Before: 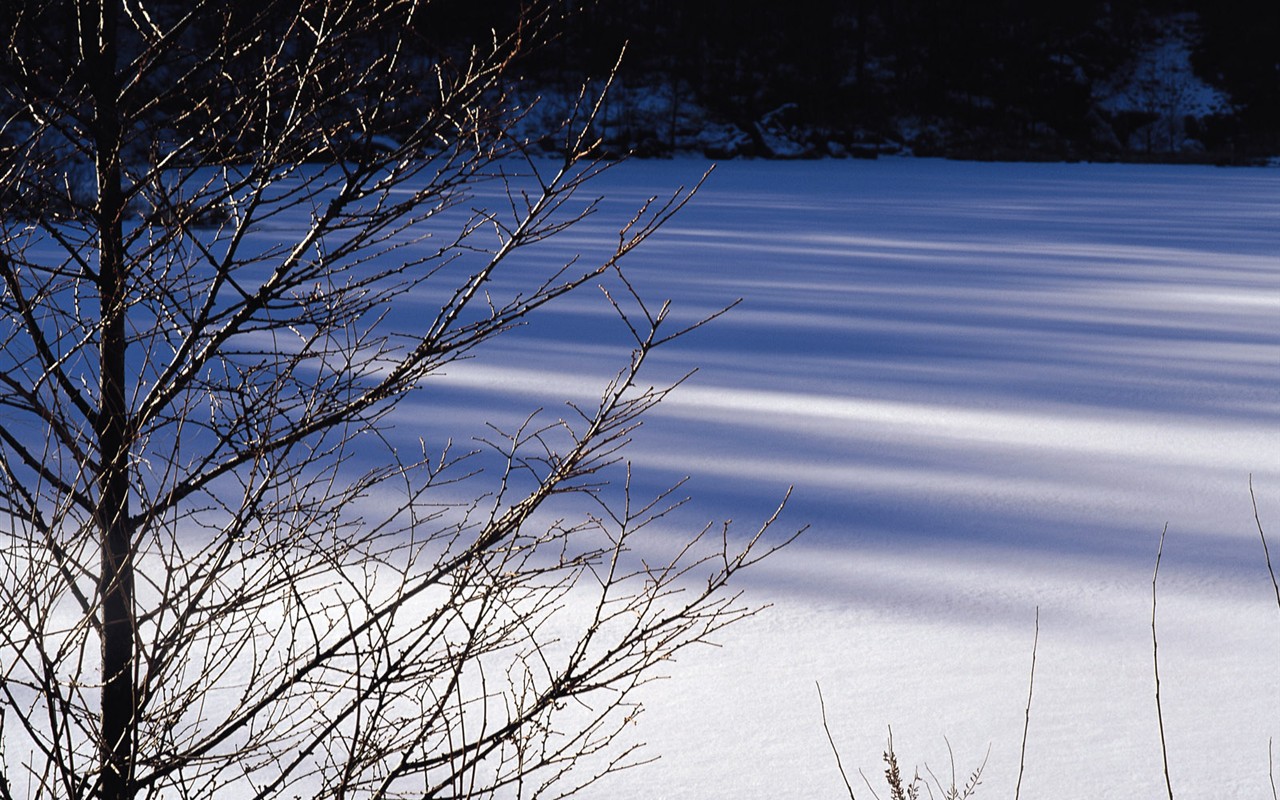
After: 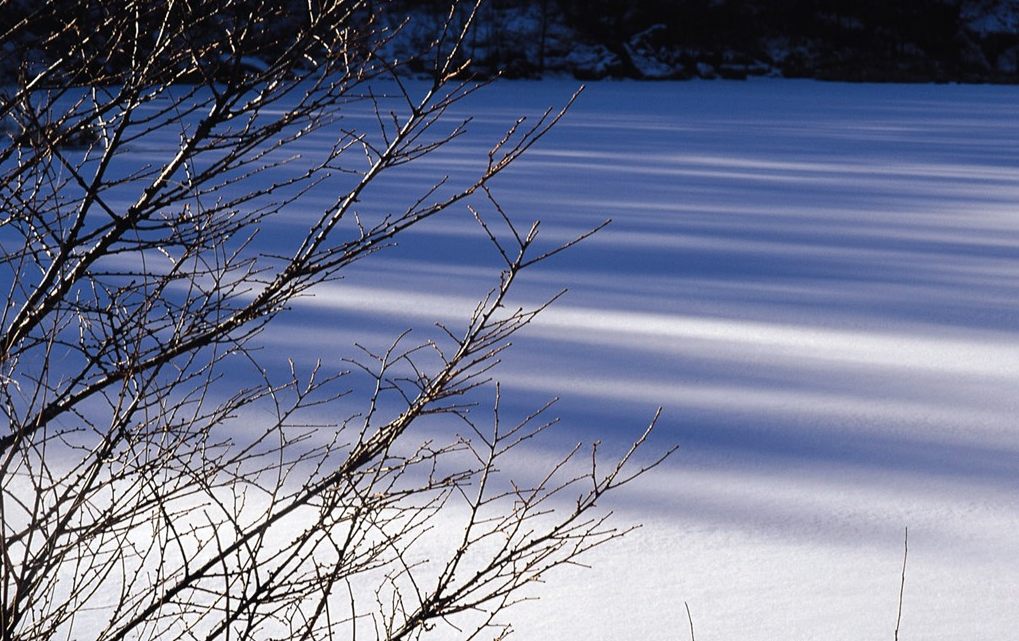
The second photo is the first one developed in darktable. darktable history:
crop and rotate: left 10.248%, top 10.04%, right 10.101%, bottom 9.774%
